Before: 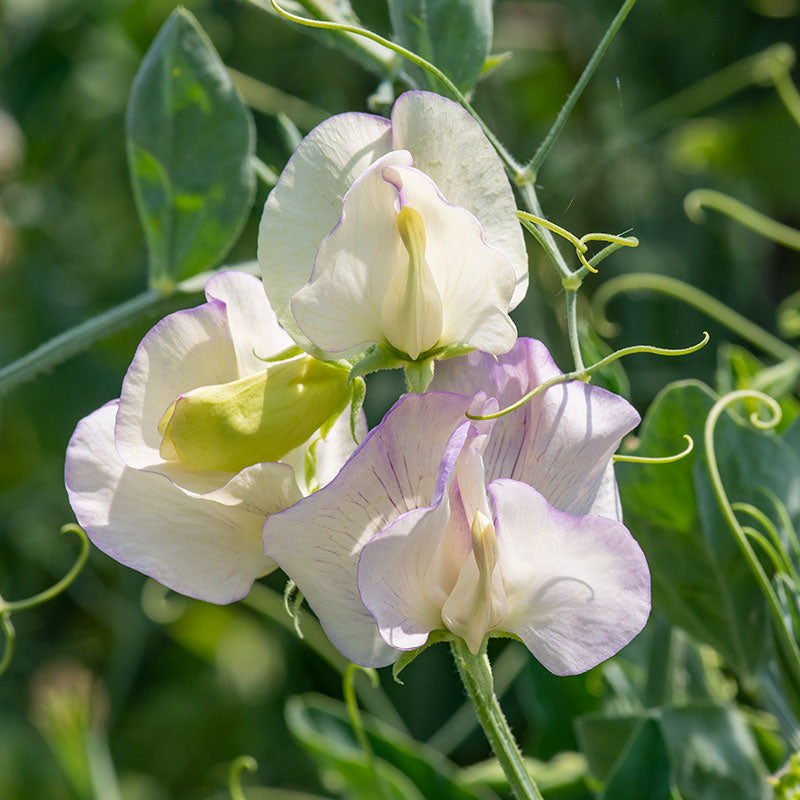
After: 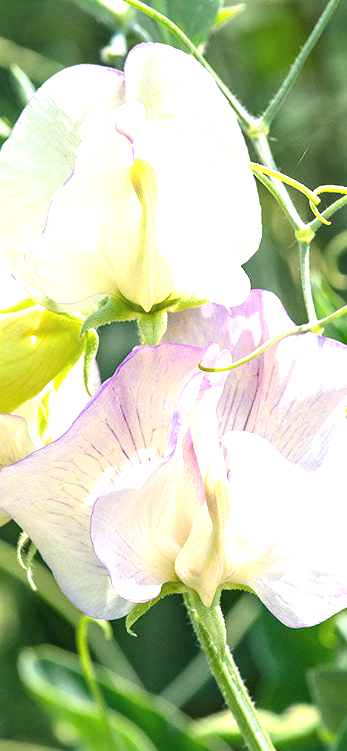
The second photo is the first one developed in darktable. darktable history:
exposure: black level correction -0.002, exposure 1.35 EV, compensate highlight preservation false
crop: left 33.452%, top 6.025%, right 23.155%
